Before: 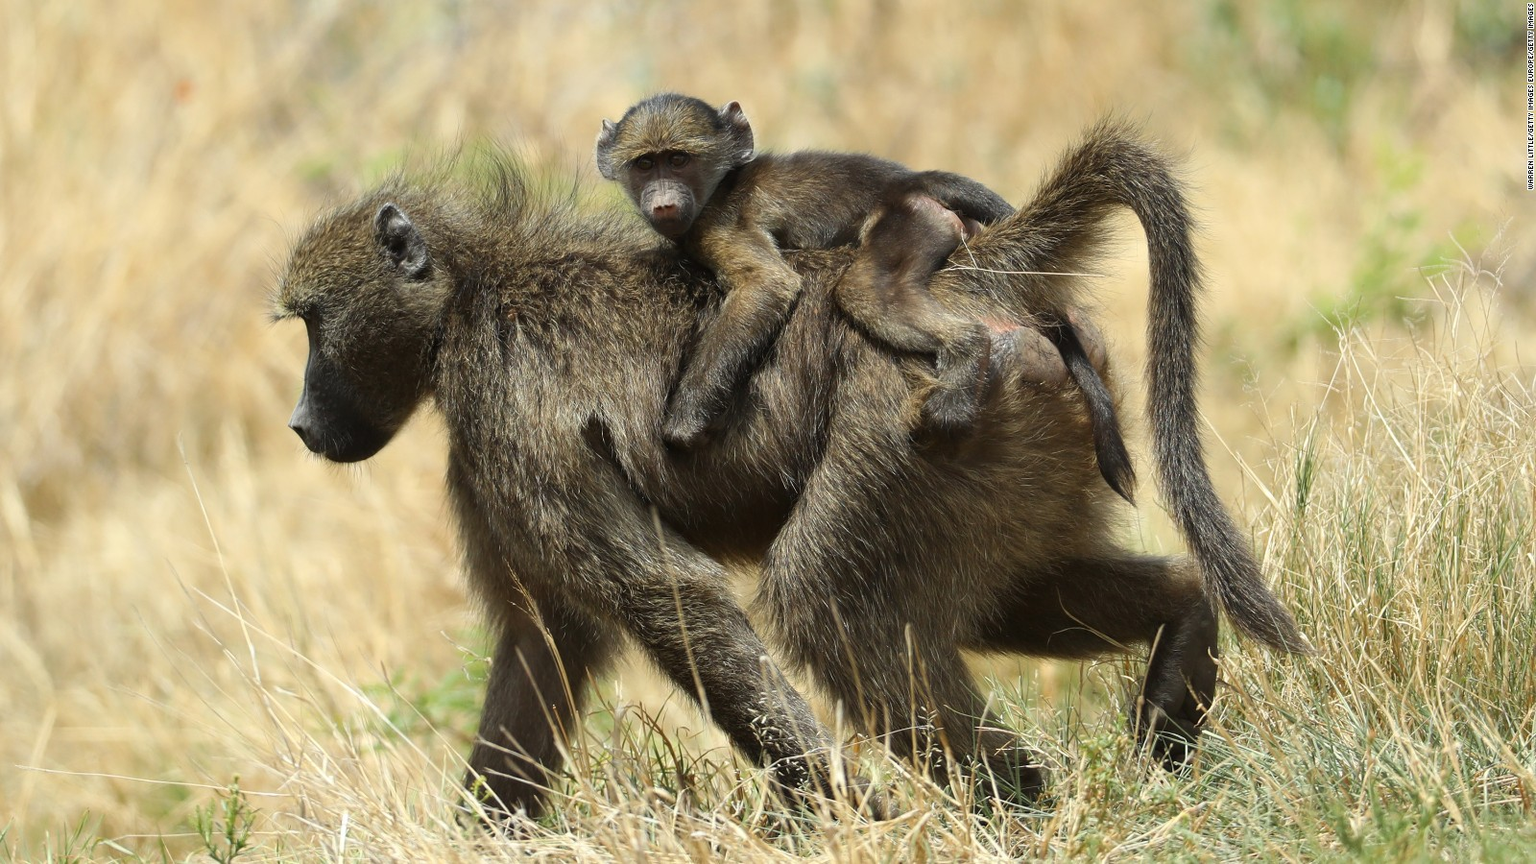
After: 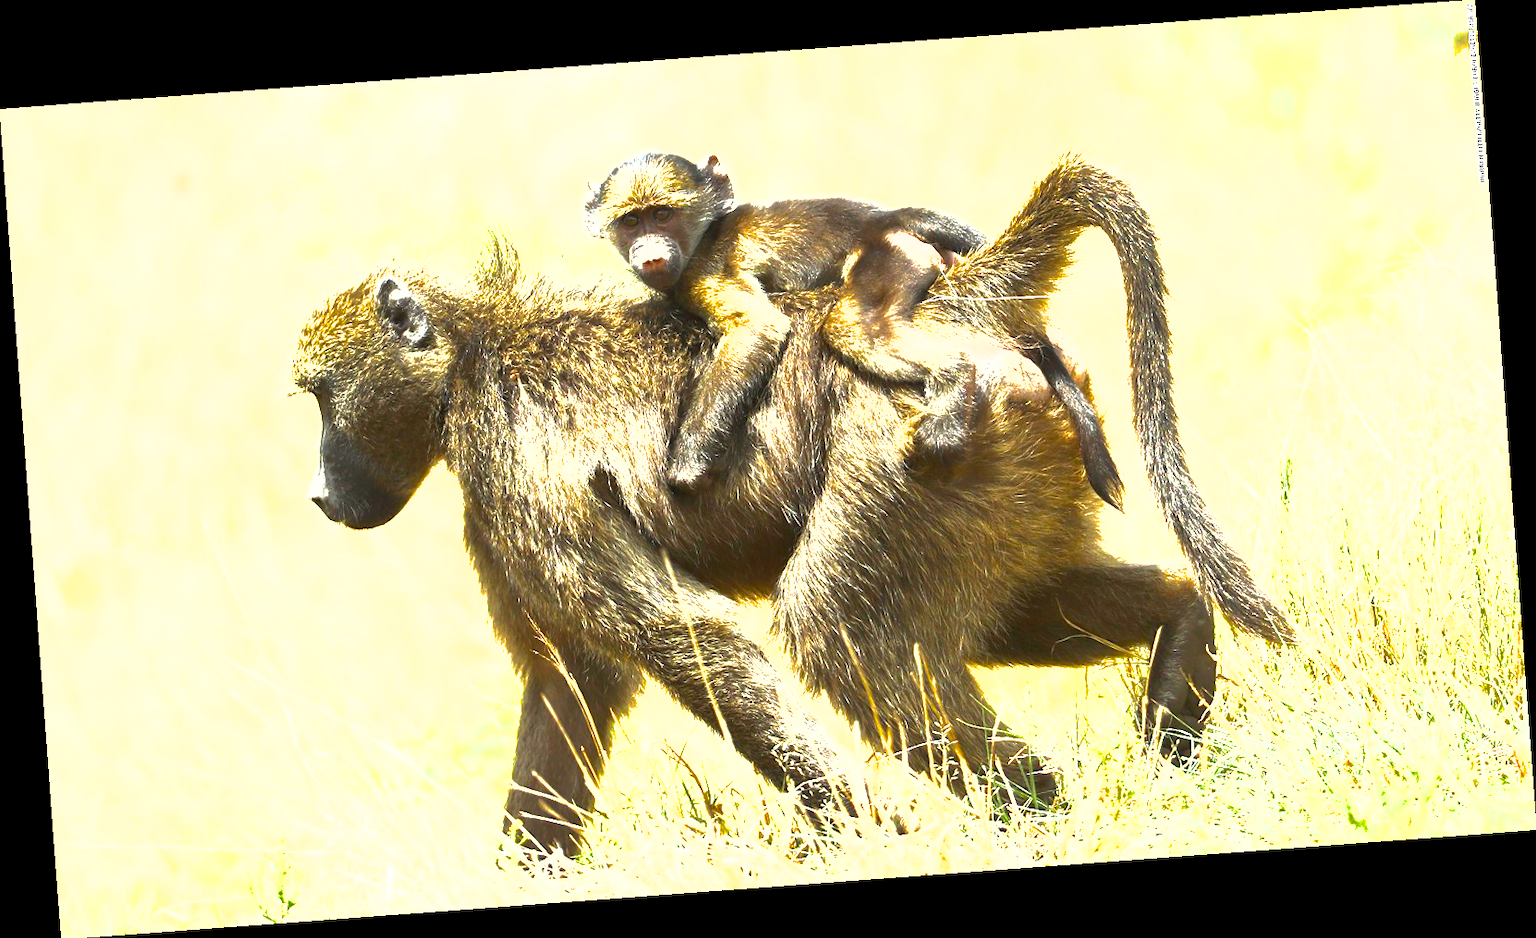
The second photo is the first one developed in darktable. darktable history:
shadows and highlights: on, module defaults
color balance rgb: perceptual saturation grading › global saturation 25%, perceptual brilliance grading › global brilliance 35%, perceptual brilliance grading › highlights 50%, perceptual brilliance grading › mid-tones 60%, perceptual brilliance grading › shadows 35%, global vibrance 20%
rotate and perspective: rotation -4.25°, automatic cropping off
